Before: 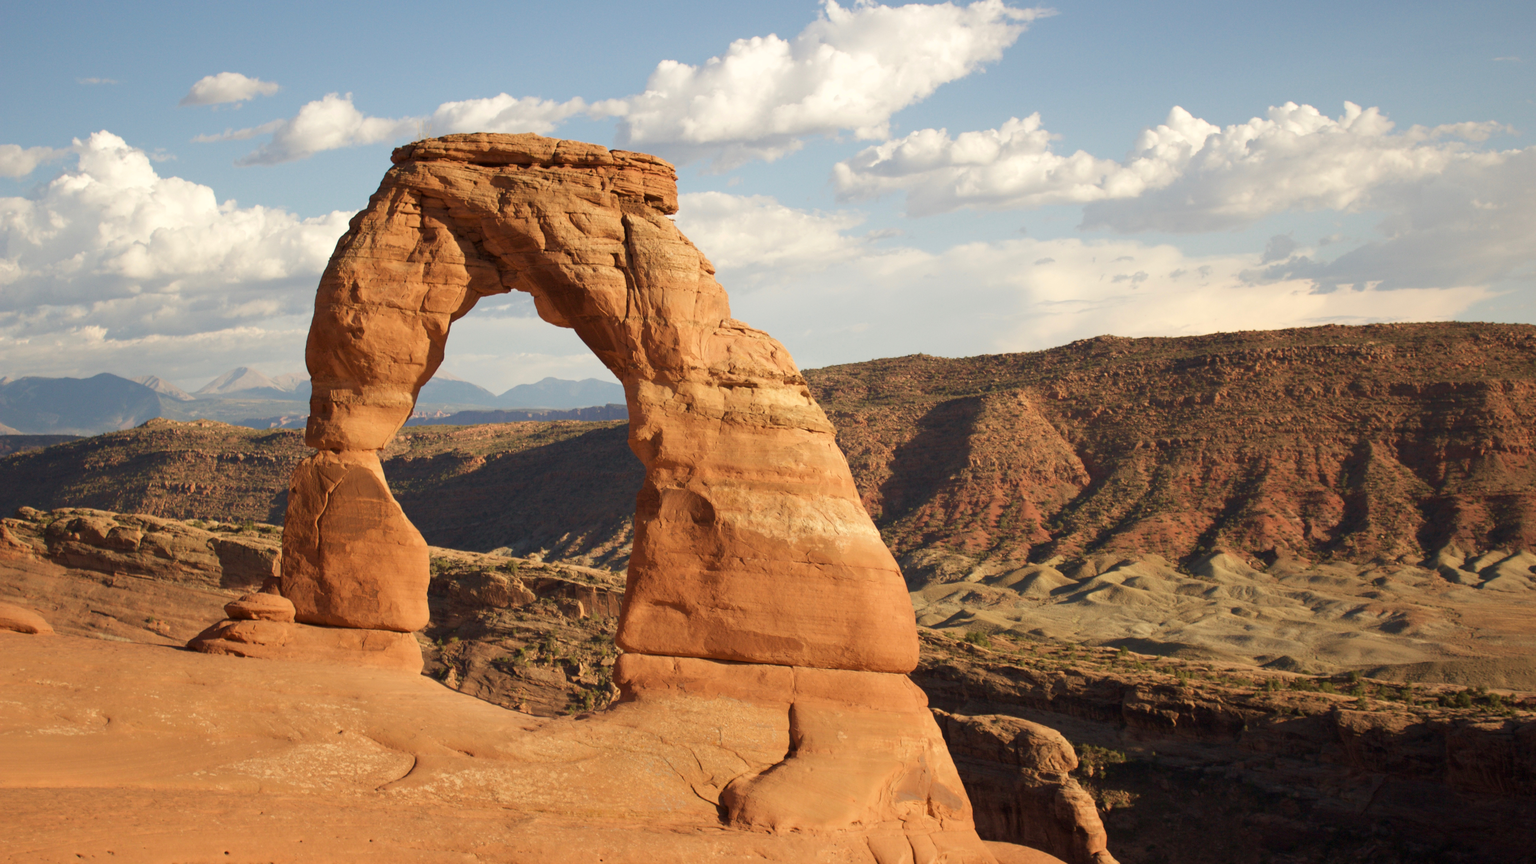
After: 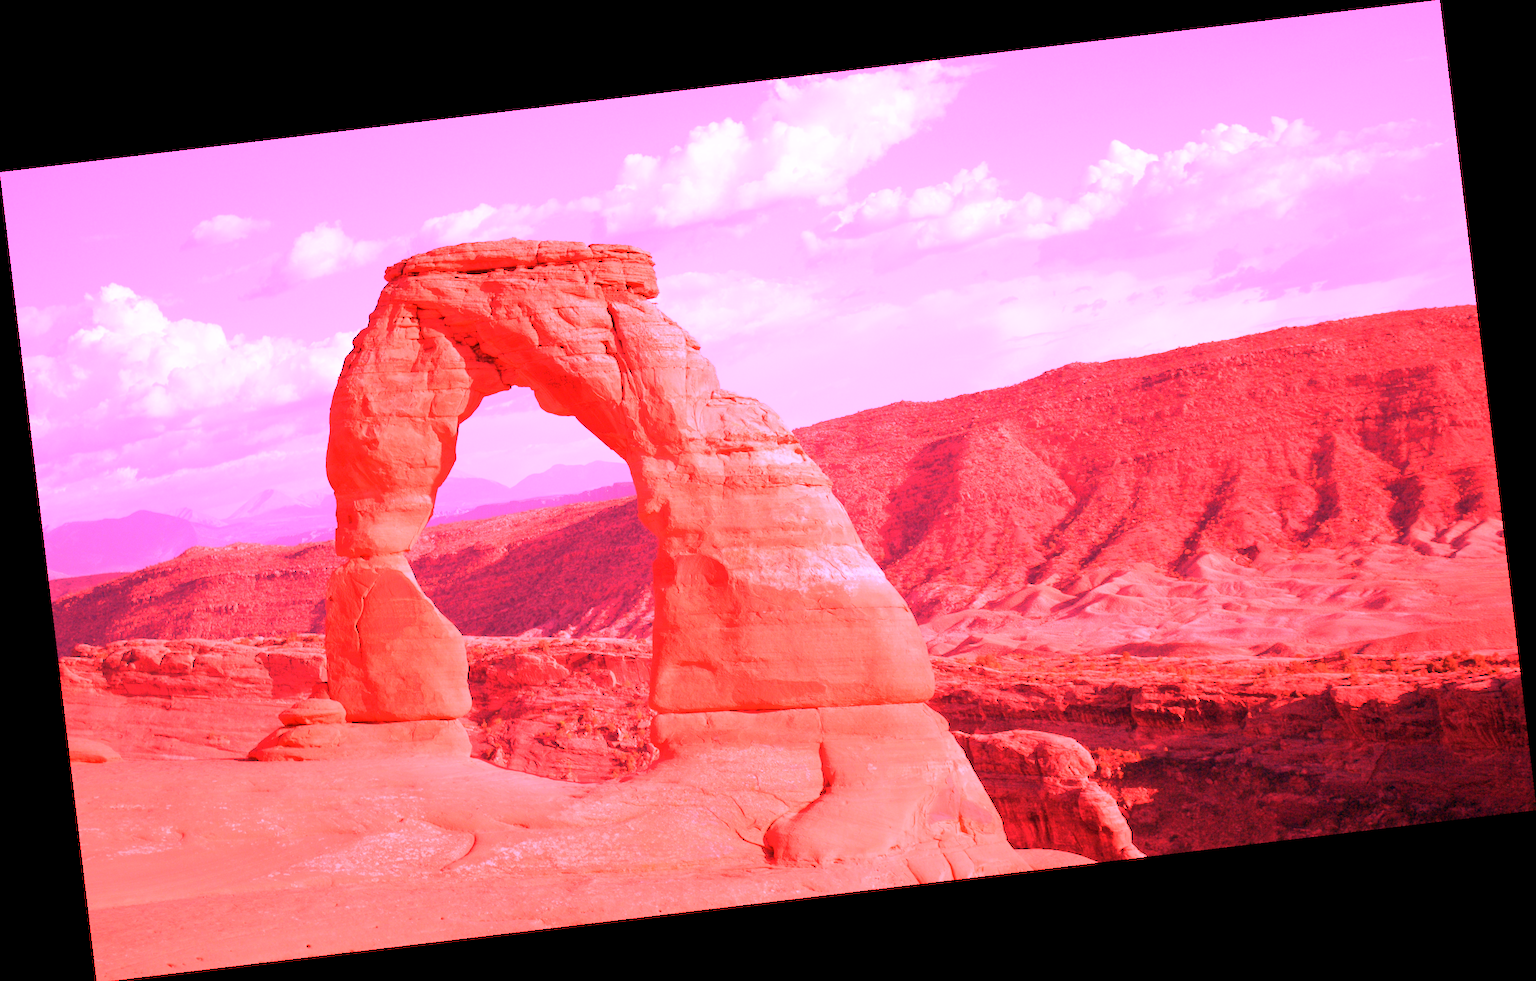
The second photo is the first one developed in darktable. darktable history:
rotate and perspective: rotation -6.83°, automatic cropping off
white balance: red 4.26, blue 1.802
